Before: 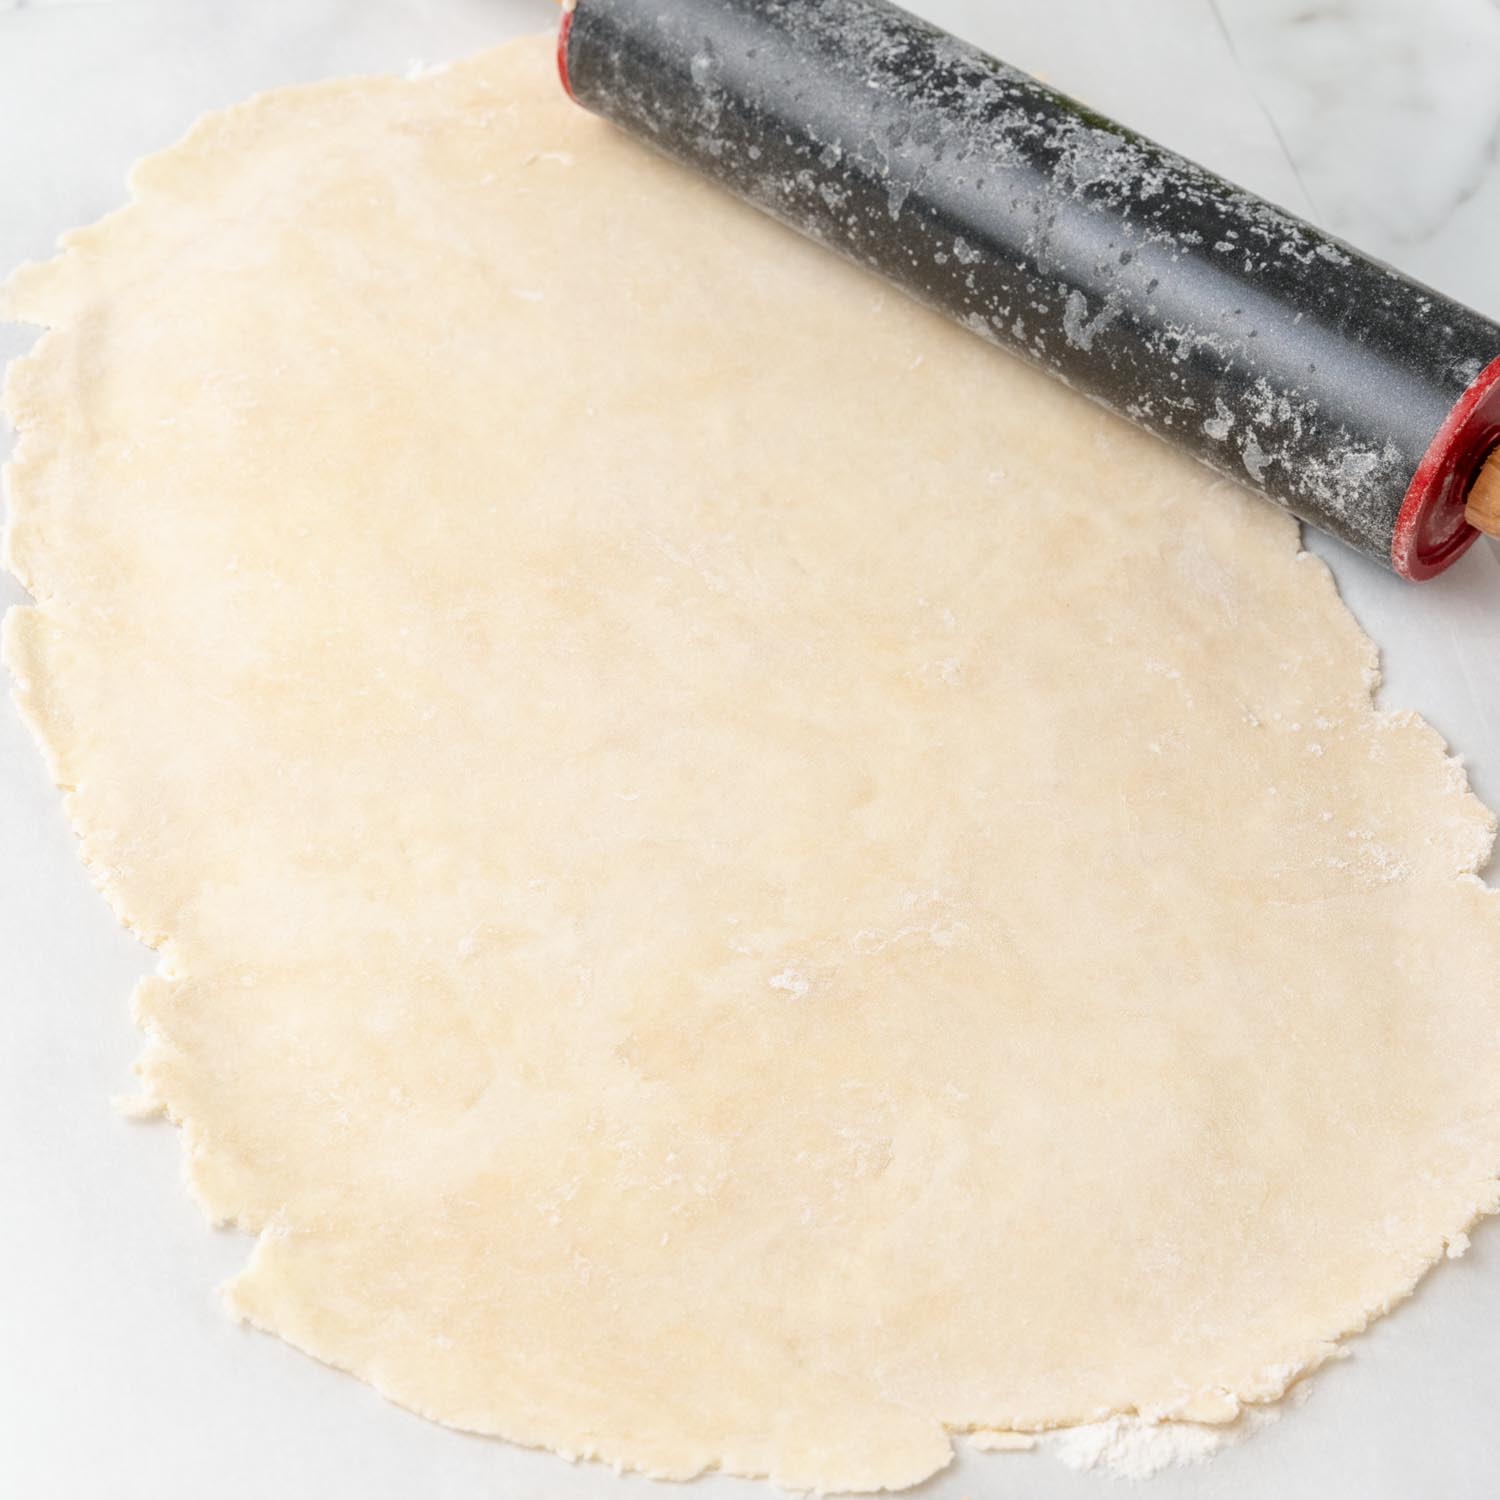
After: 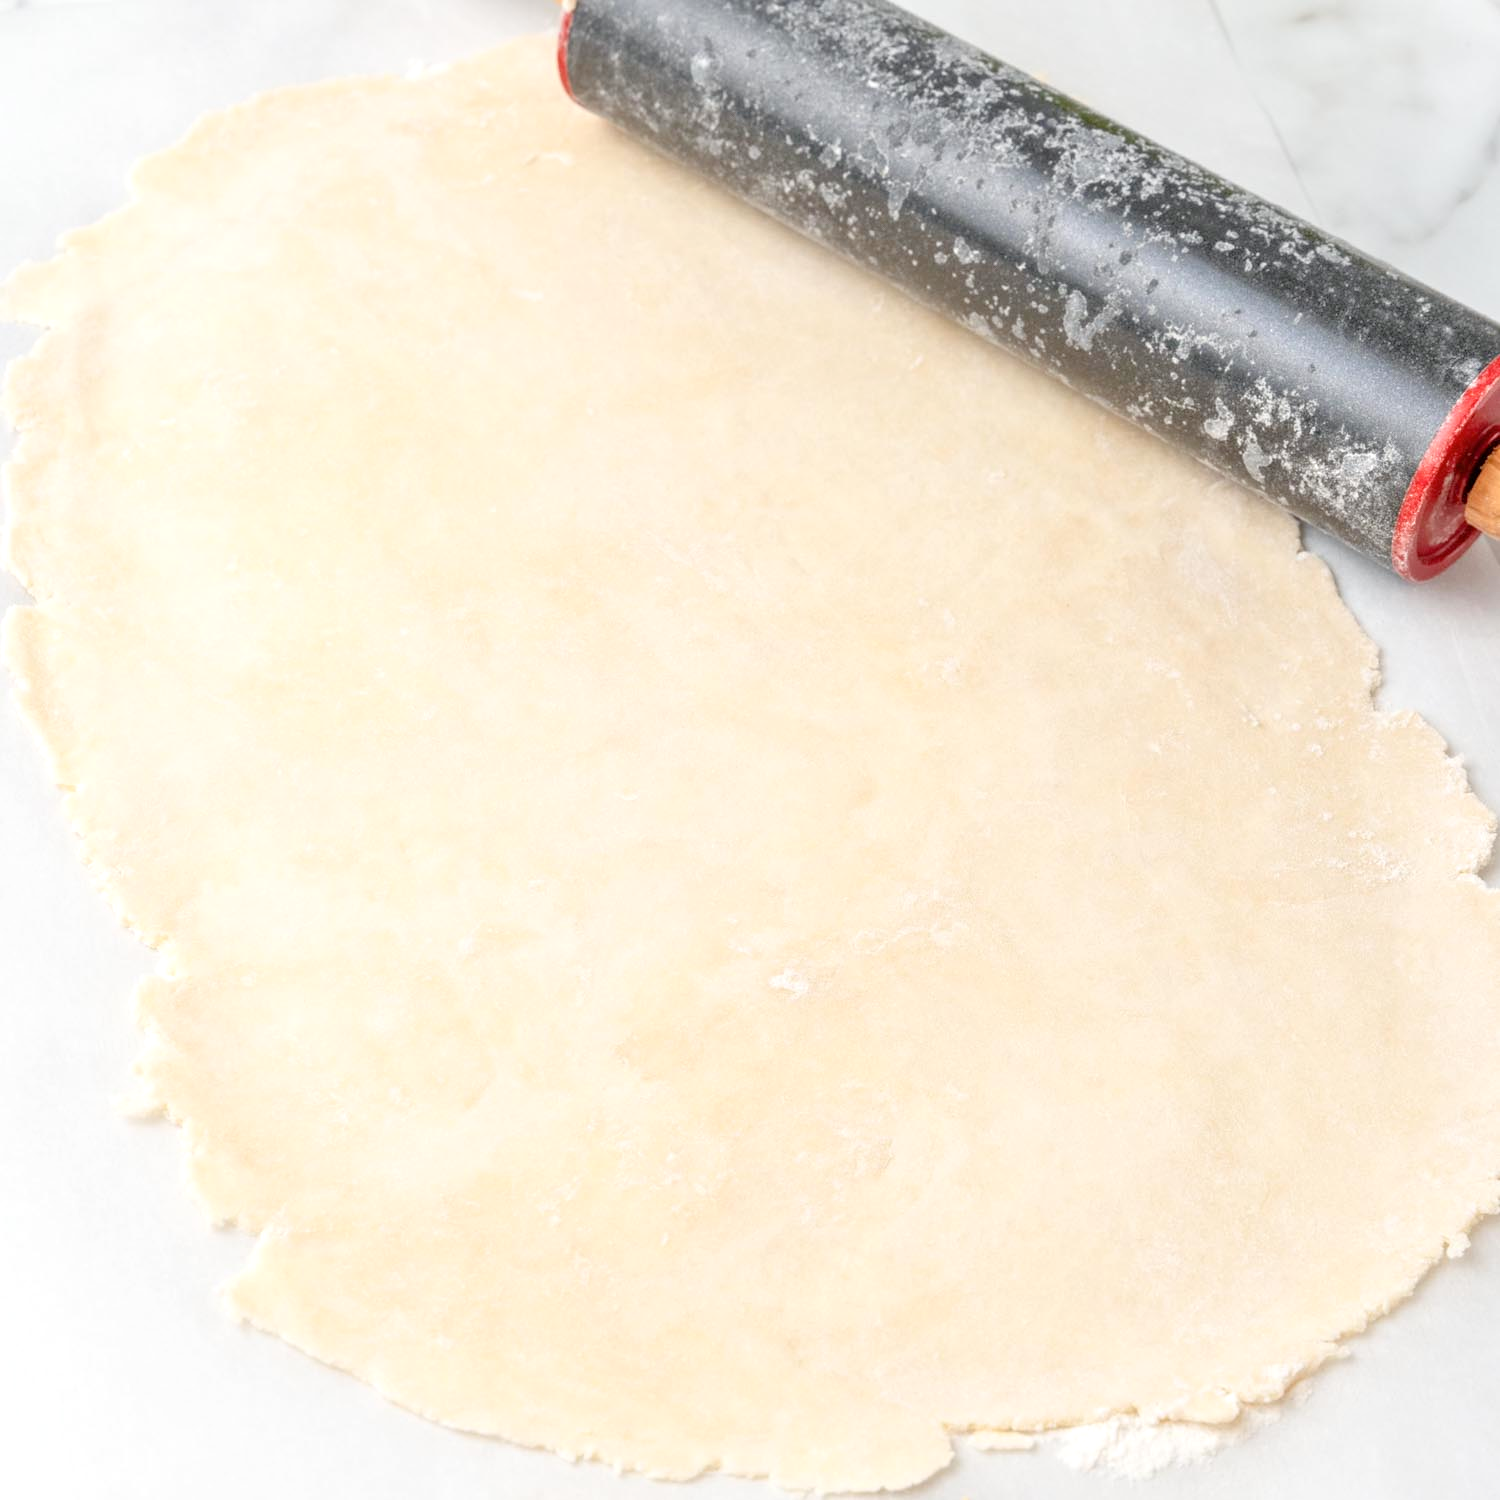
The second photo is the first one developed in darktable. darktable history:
tone equalizer: -7 EV 0.15 EV, -6 EV 0.6 EV, -5 EV 1.15 EV, -4 EV 1.33 EV, -3 EV 1.15 EV, -2 EV 0.6 EV, -1 EV 0.15 EV, mask exposure compensation -0.5 EV
shadows and highlights: shadows -12.5, white point adjustment 4, highlights 28.33
rotate and perspective: automatic cropping original format, crop left 0, crop top 0
